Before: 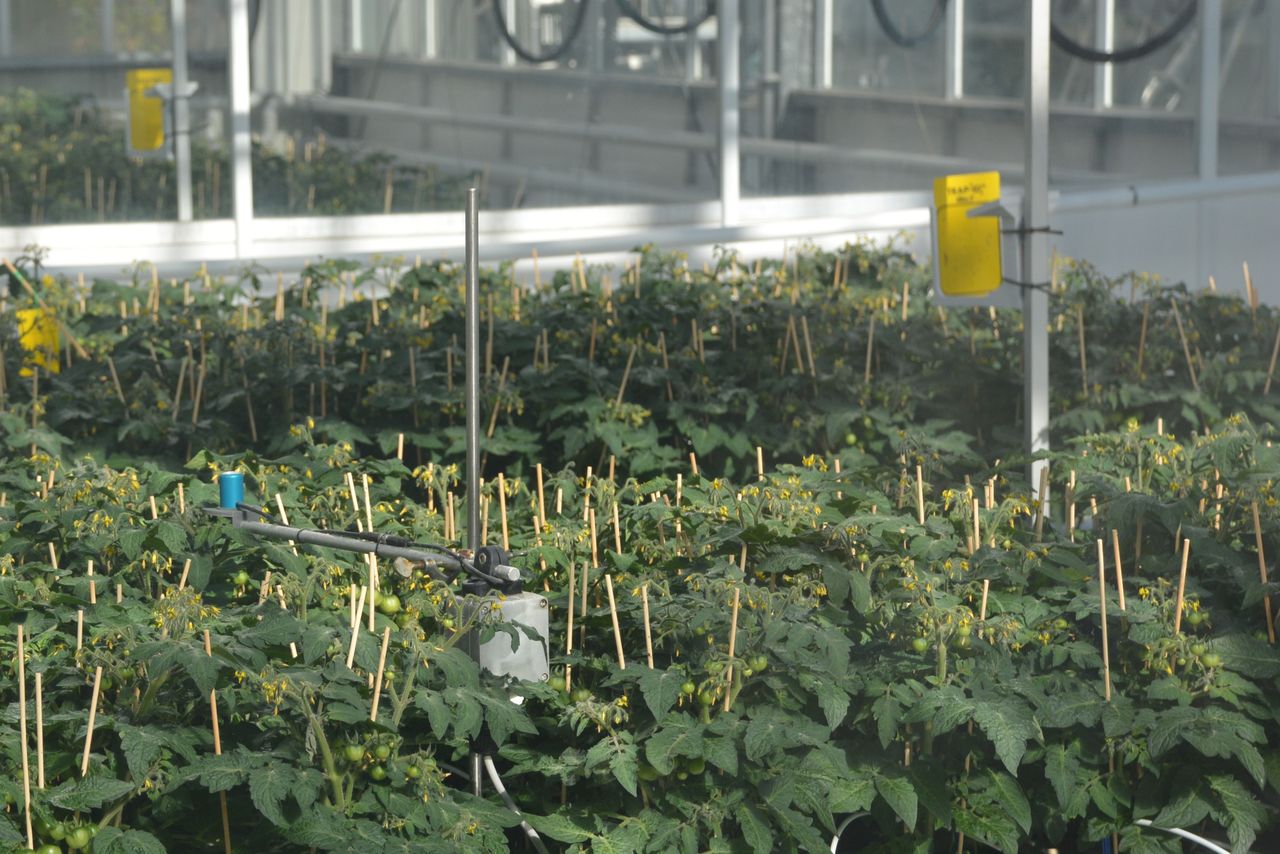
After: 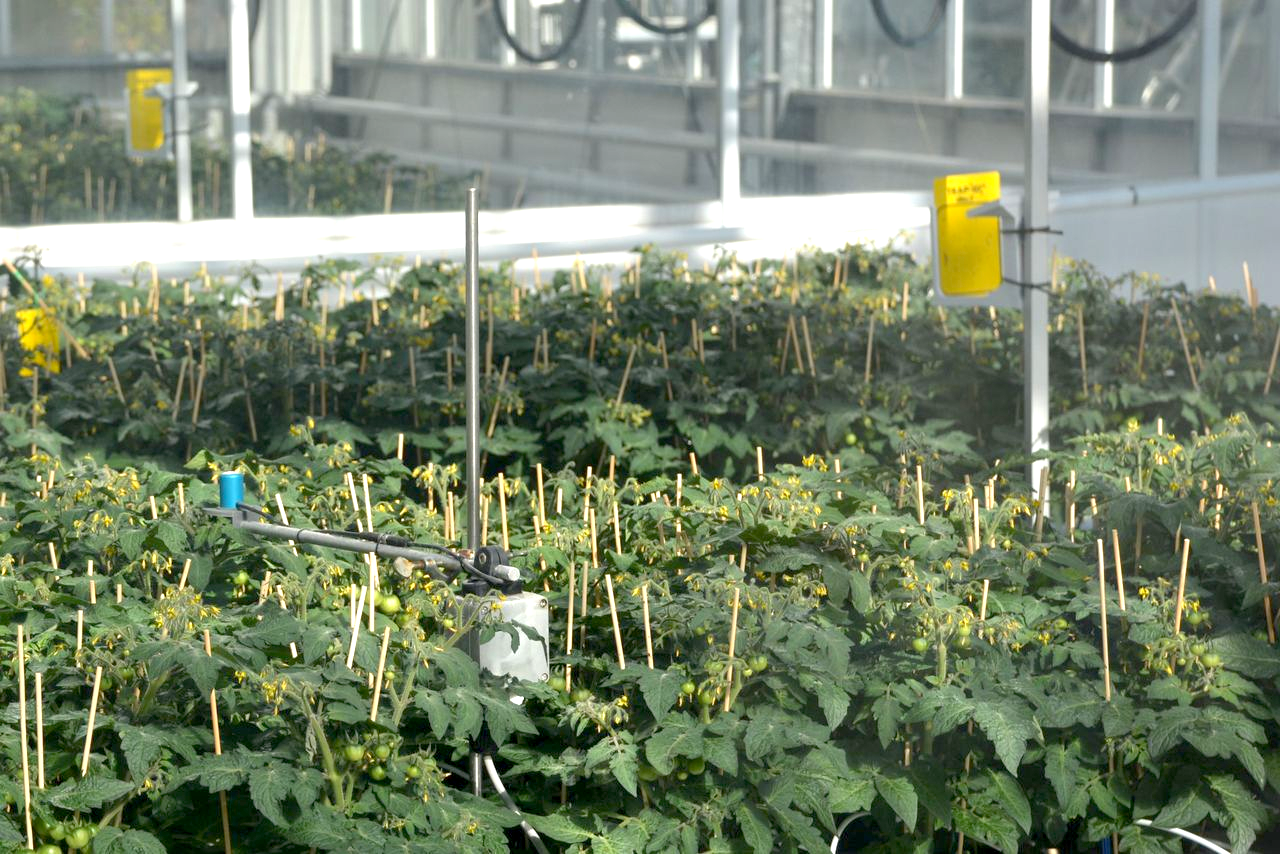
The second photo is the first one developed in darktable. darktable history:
exposure: black level correction 0.012, exposure 0.702 EV, compensate exposure bias true, compensate highlight preservation false
